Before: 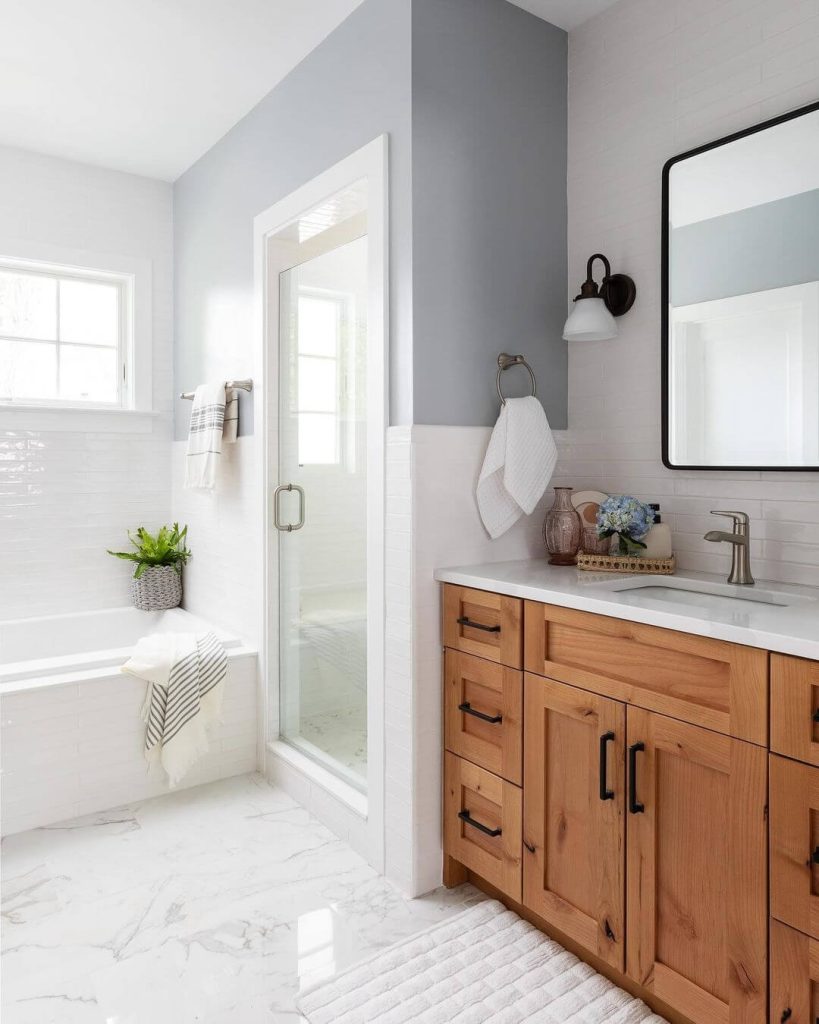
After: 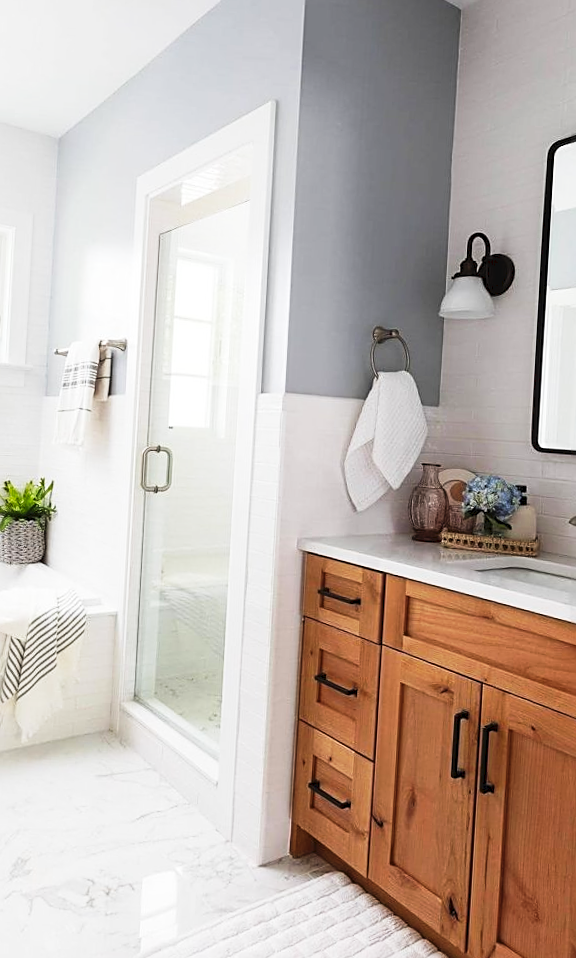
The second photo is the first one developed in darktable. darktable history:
crop and rotate: angle -3.17°, left 13.981%, top 0.023%, right 10.833%, bottom 0.04%
sharpen: on, module defaults
tone curve: curves: ch0 [(0, 0) (0.003, 0.036) (0.011, 0.04) (0.025, 0.042) (0.044, 0.052) (0.069, 0.066) (0.1, 0.085) (0.136, 0.106) (0.177, 0.144) (0.224, 0.188) (0.277, 0.241) (0.335, 0.307) (0.399, 0.382) (0.468, 0.466) (0.543, 0.56) (0.623, 0.672) (0.709, 0.772) (0.801, 0.876) (0.898, 0.949) (1, 1)], preserve colors none
